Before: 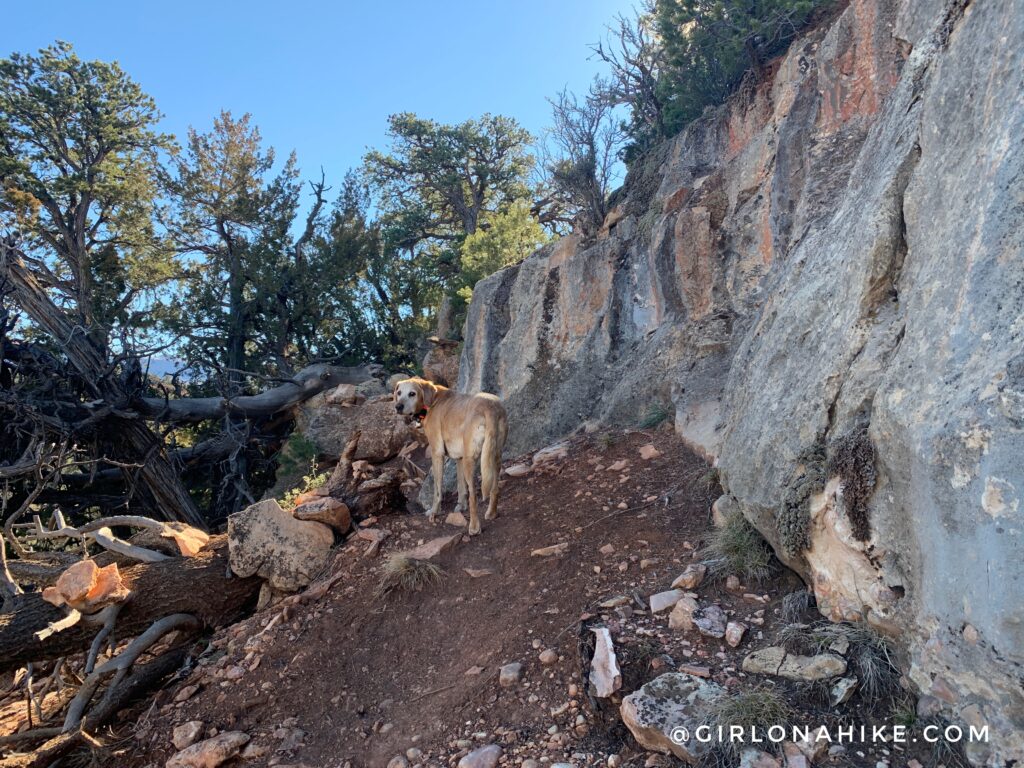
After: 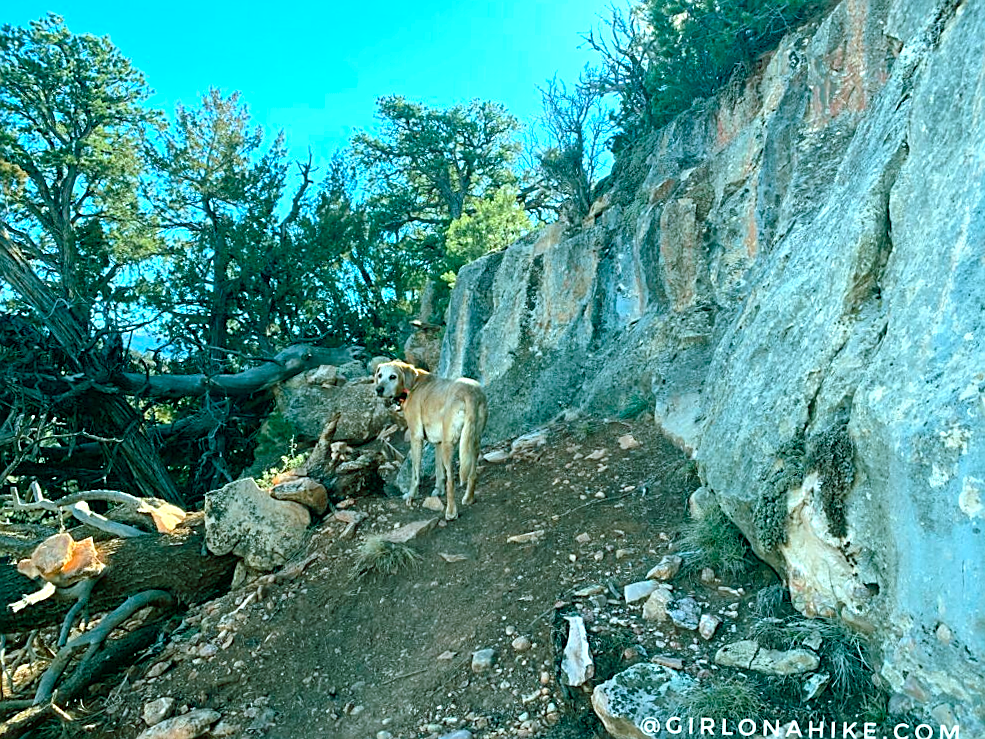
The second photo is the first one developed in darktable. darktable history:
crop and rotate: angle -1.69°
color balance rgb: shadows lift › chroma 11.71%, shadows lift › hue 133.46°, power › chroma 2.15%, power › hue 166.83°, highlights gain › chroma 4%, highlights gain › hue 200.2°, perceptual saturation grading › global saturation 18.05%
sharpen: on, module defaults
exposure: black level correction 0, exposure 0.7 EV, compensate exposure bias true, compensate highlight preservation false
